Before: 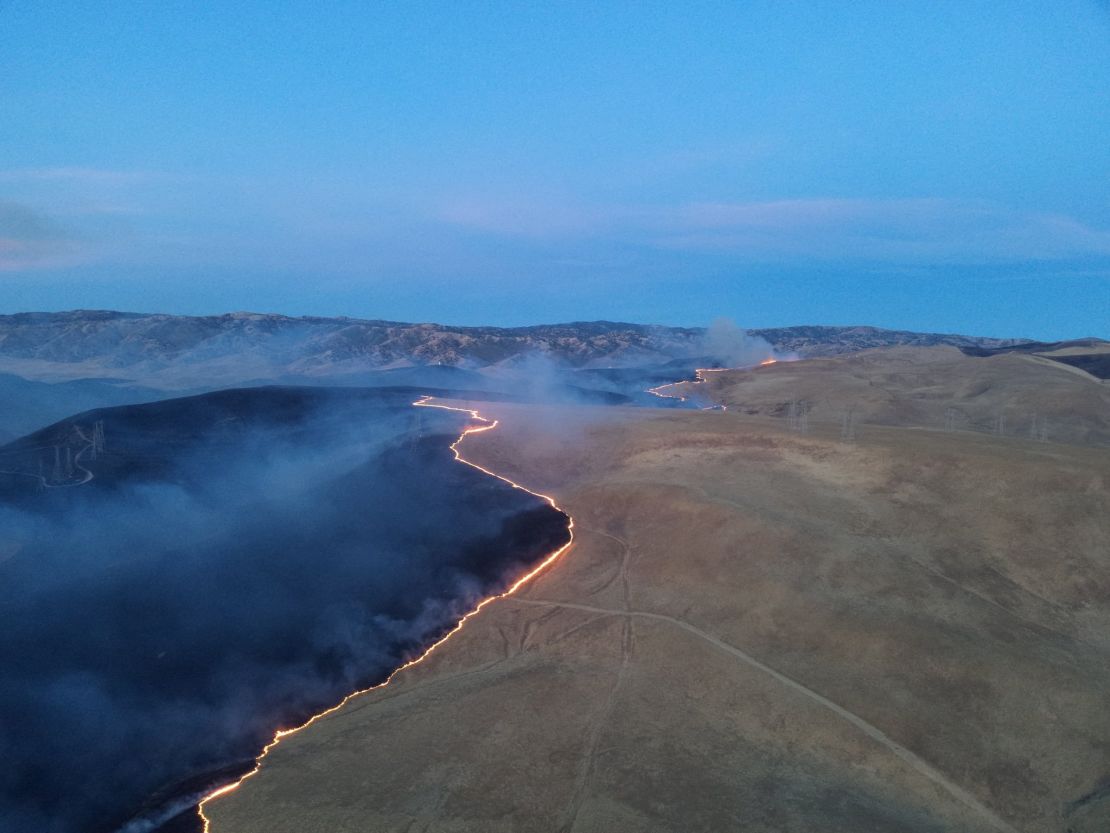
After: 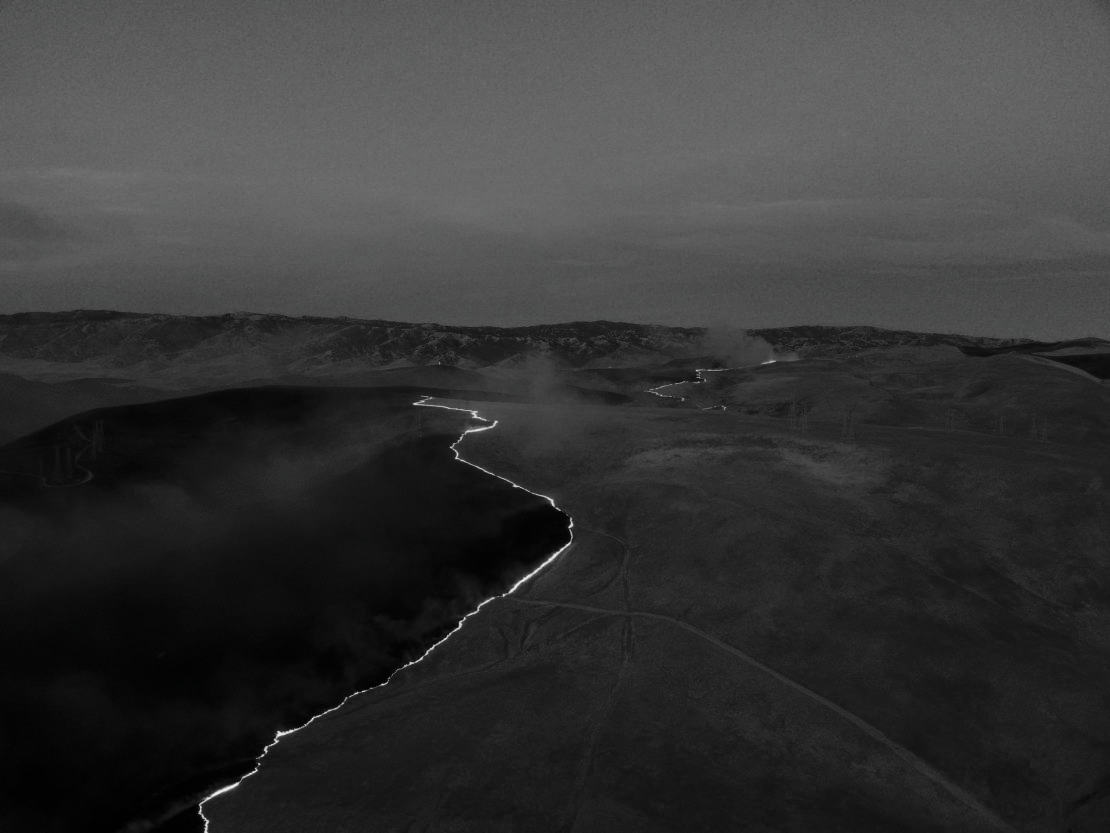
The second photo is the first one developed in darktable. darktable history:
contrast brightness saturation: contrast -0.026, brightness -0.586, saturation -0.996
